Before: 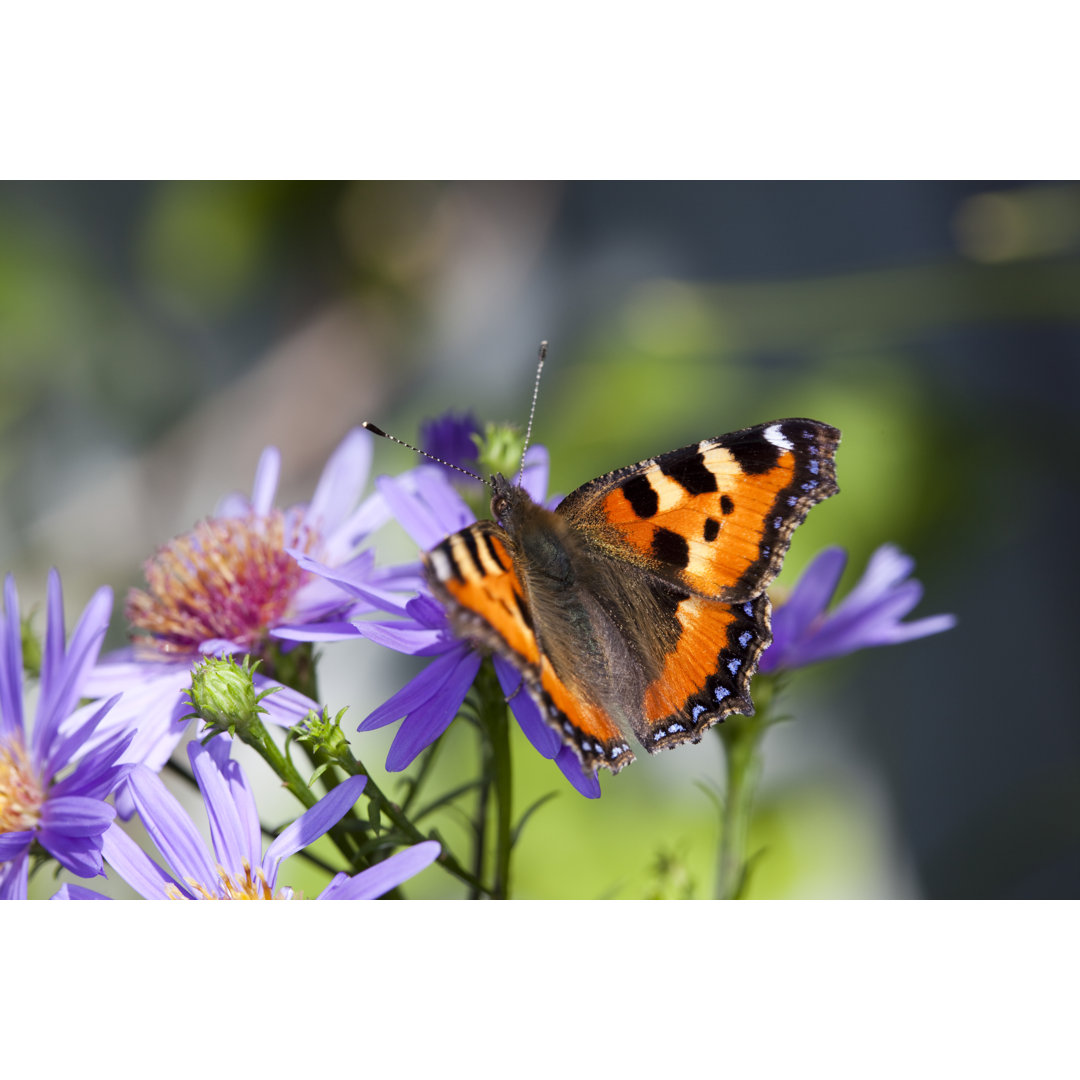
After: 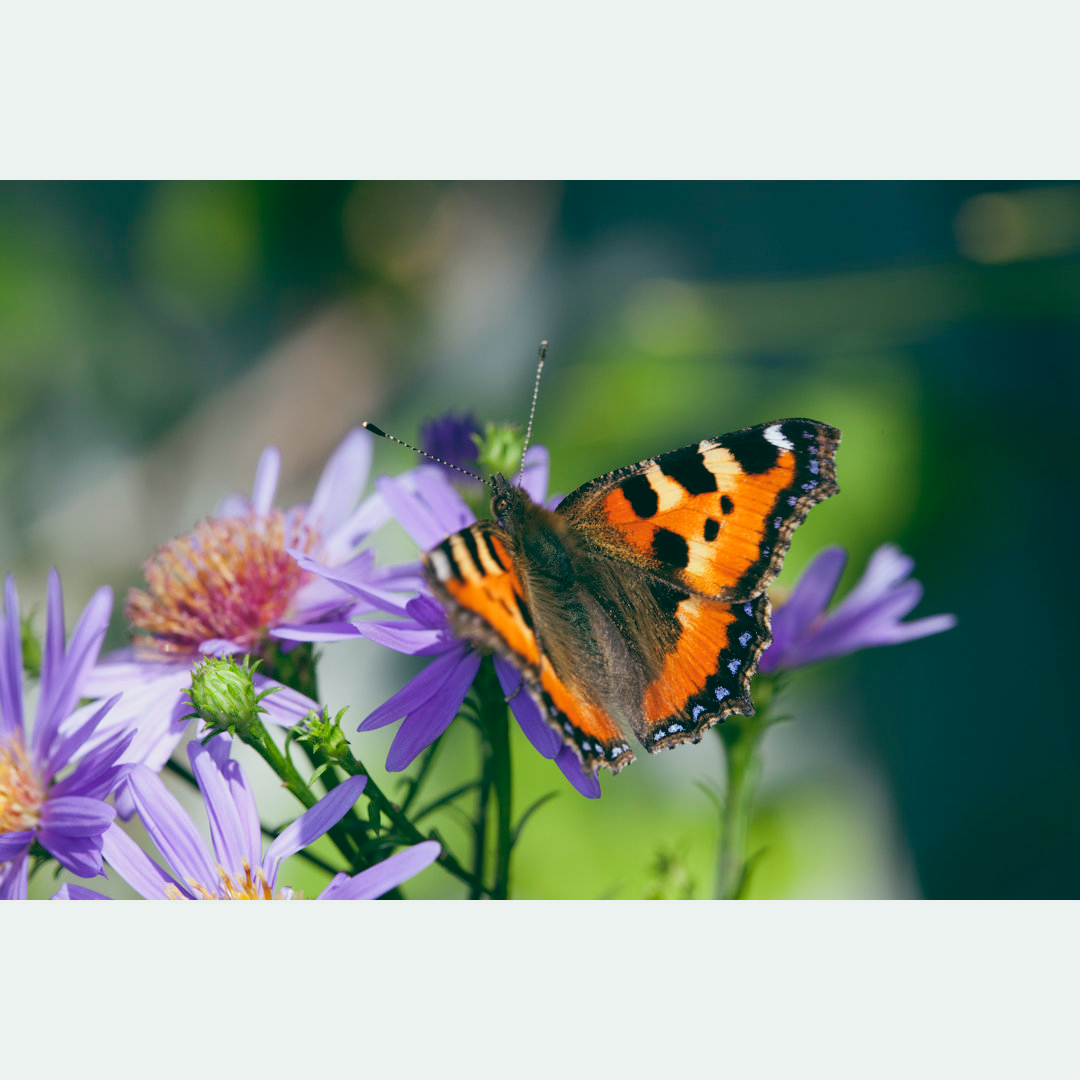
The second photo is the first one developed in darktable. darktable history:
color calibration: illuminant as shot in camera, x 0.358, y 0.373, temperature 4628.91 K
color balance: lift [1.005, 0.99, 1.007, 1.01], gamma [1, 1.034, 1.032, 0.966], gain [0.873, 1.055, 1.067, 0.933]
